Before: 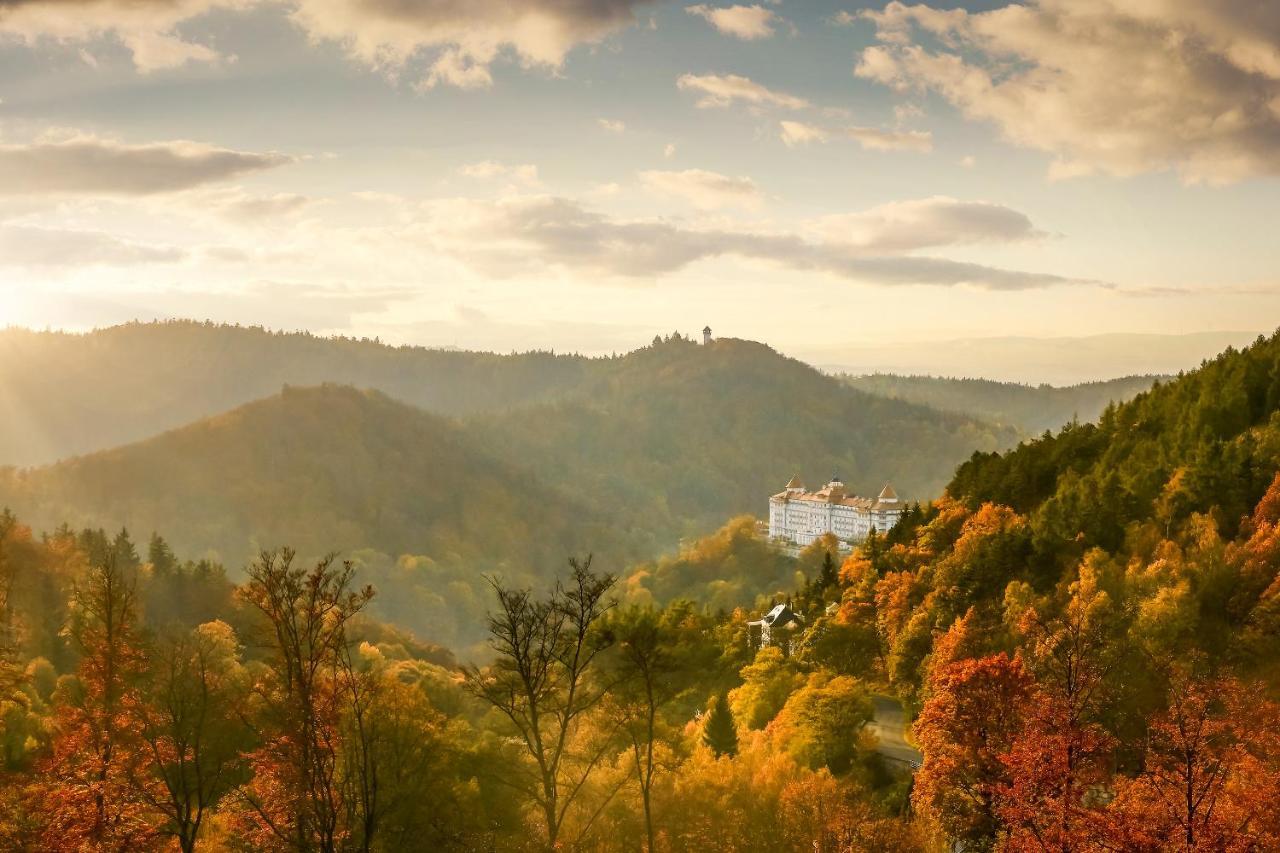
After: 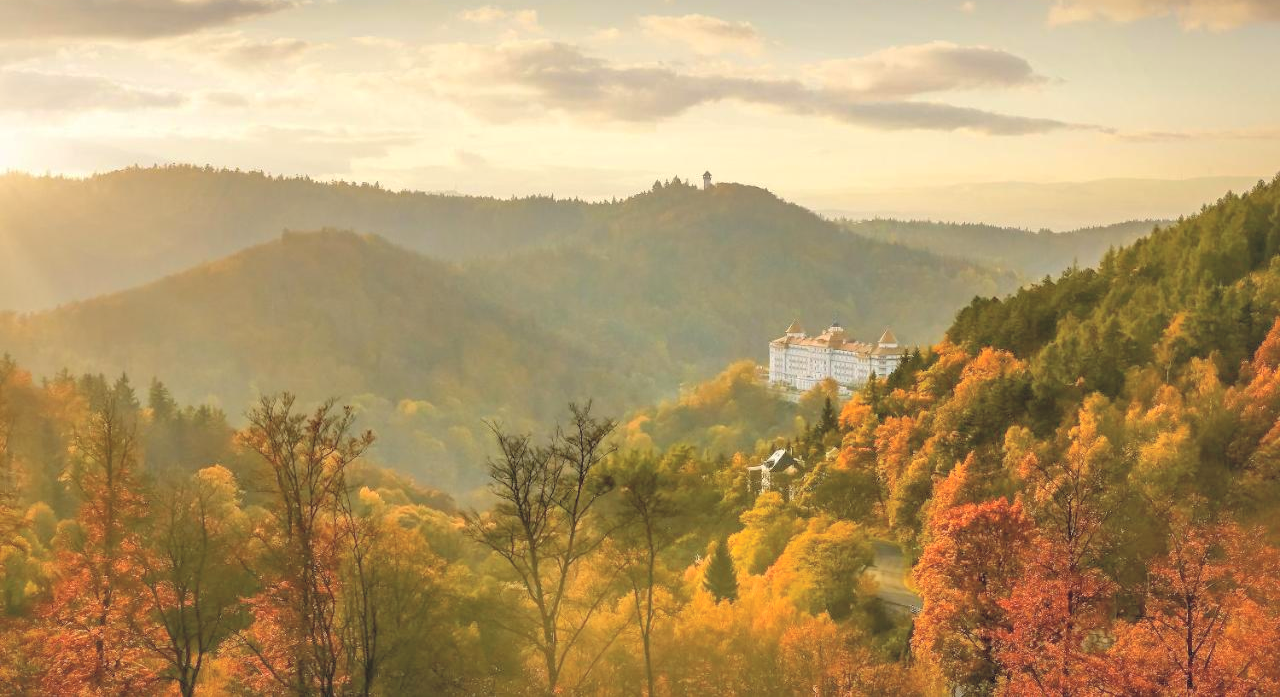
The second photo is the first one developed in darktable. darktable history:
shadows and highlights: on, module defaults
crop and rotate: top 18.183%
contrast brightness saturation: brightness 0.287
